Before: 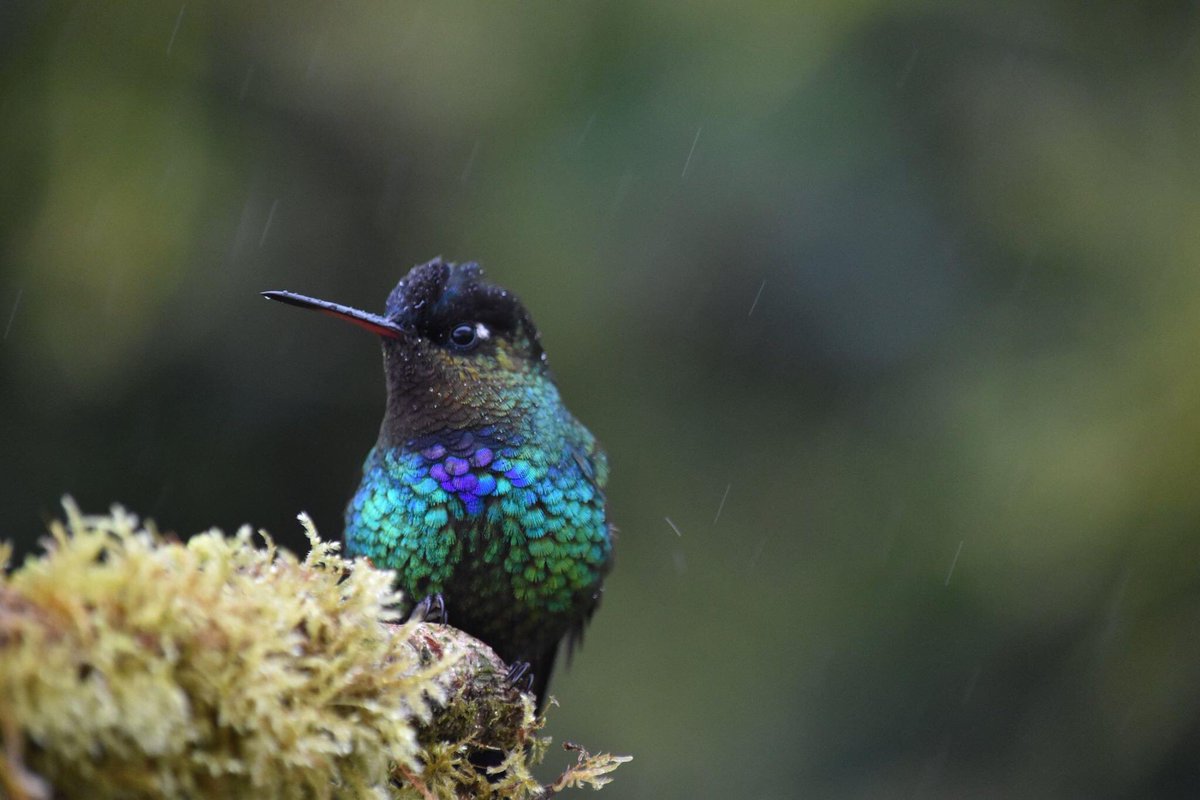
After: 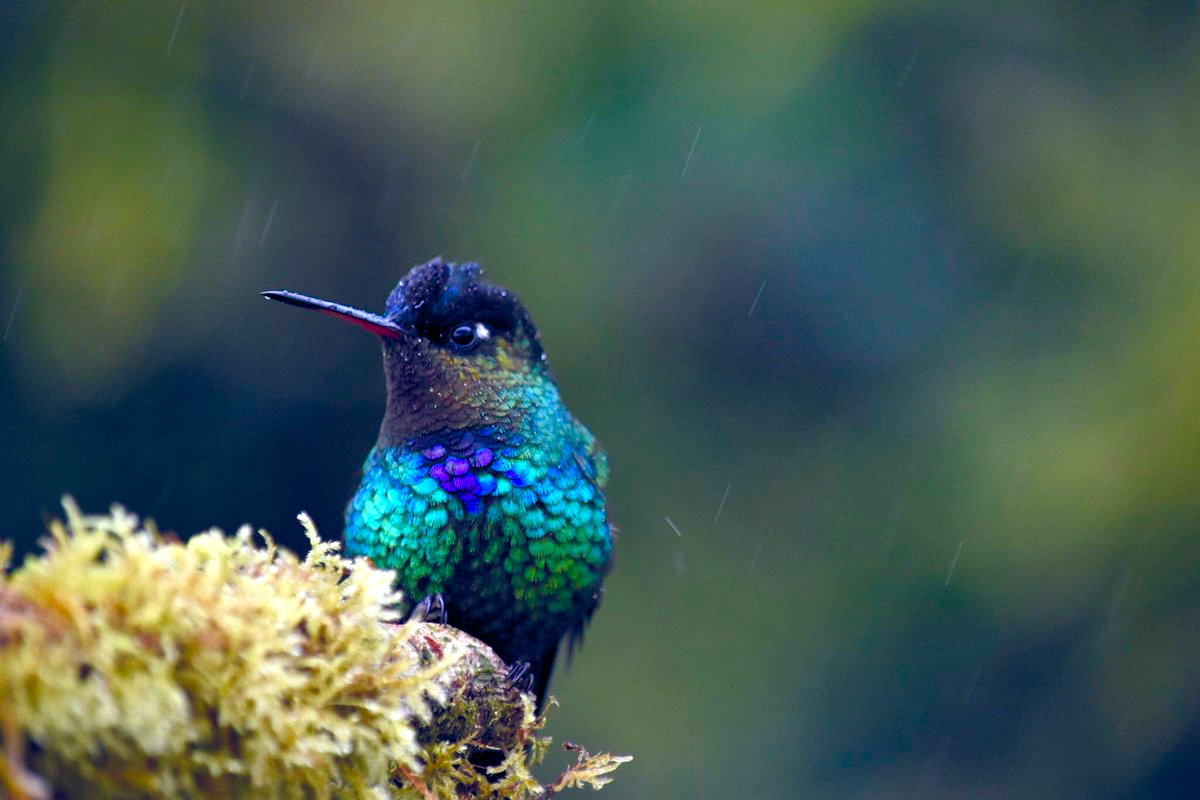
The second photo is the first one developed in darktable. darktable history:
color balance rgb: global offset › luminance -0.274%, global offset › chroma 0.316%, global offset › hue 261.17°, perceptual saturation grading › global saturation 25.43%, perceptual saturation grading › highlights -50.308%, perceptual saturation grading › shadows 31.215%, perceptual brilliance grading › global brilliance 11.969%, global vibrance 50.781%
